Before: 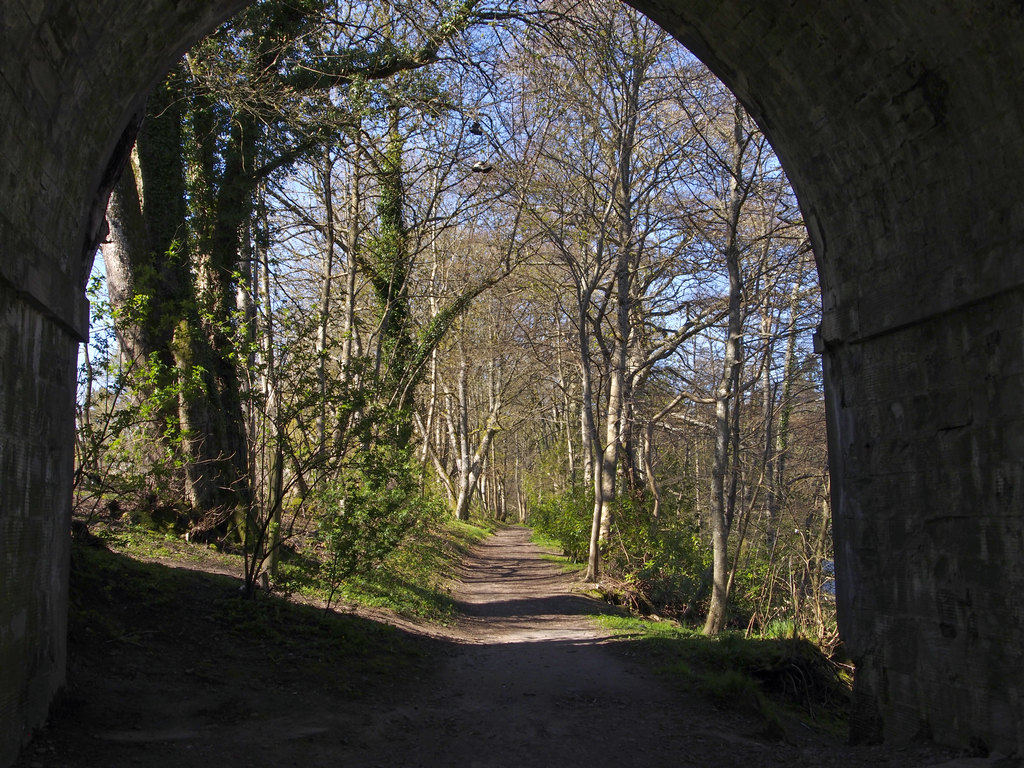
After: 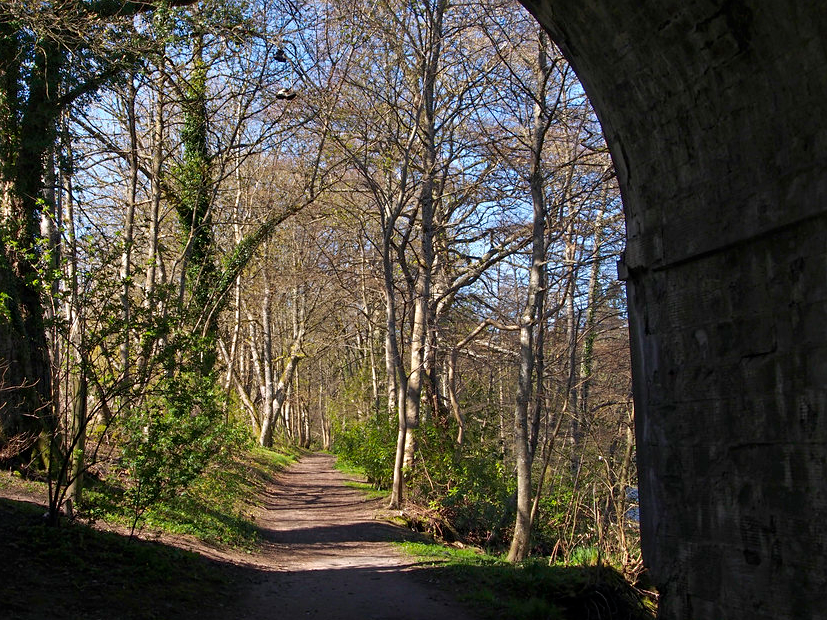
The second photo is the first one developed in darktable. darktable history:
crop: left 19.159%, top 9.58%, bottom 9.58%
sharpen: amount 0.2
